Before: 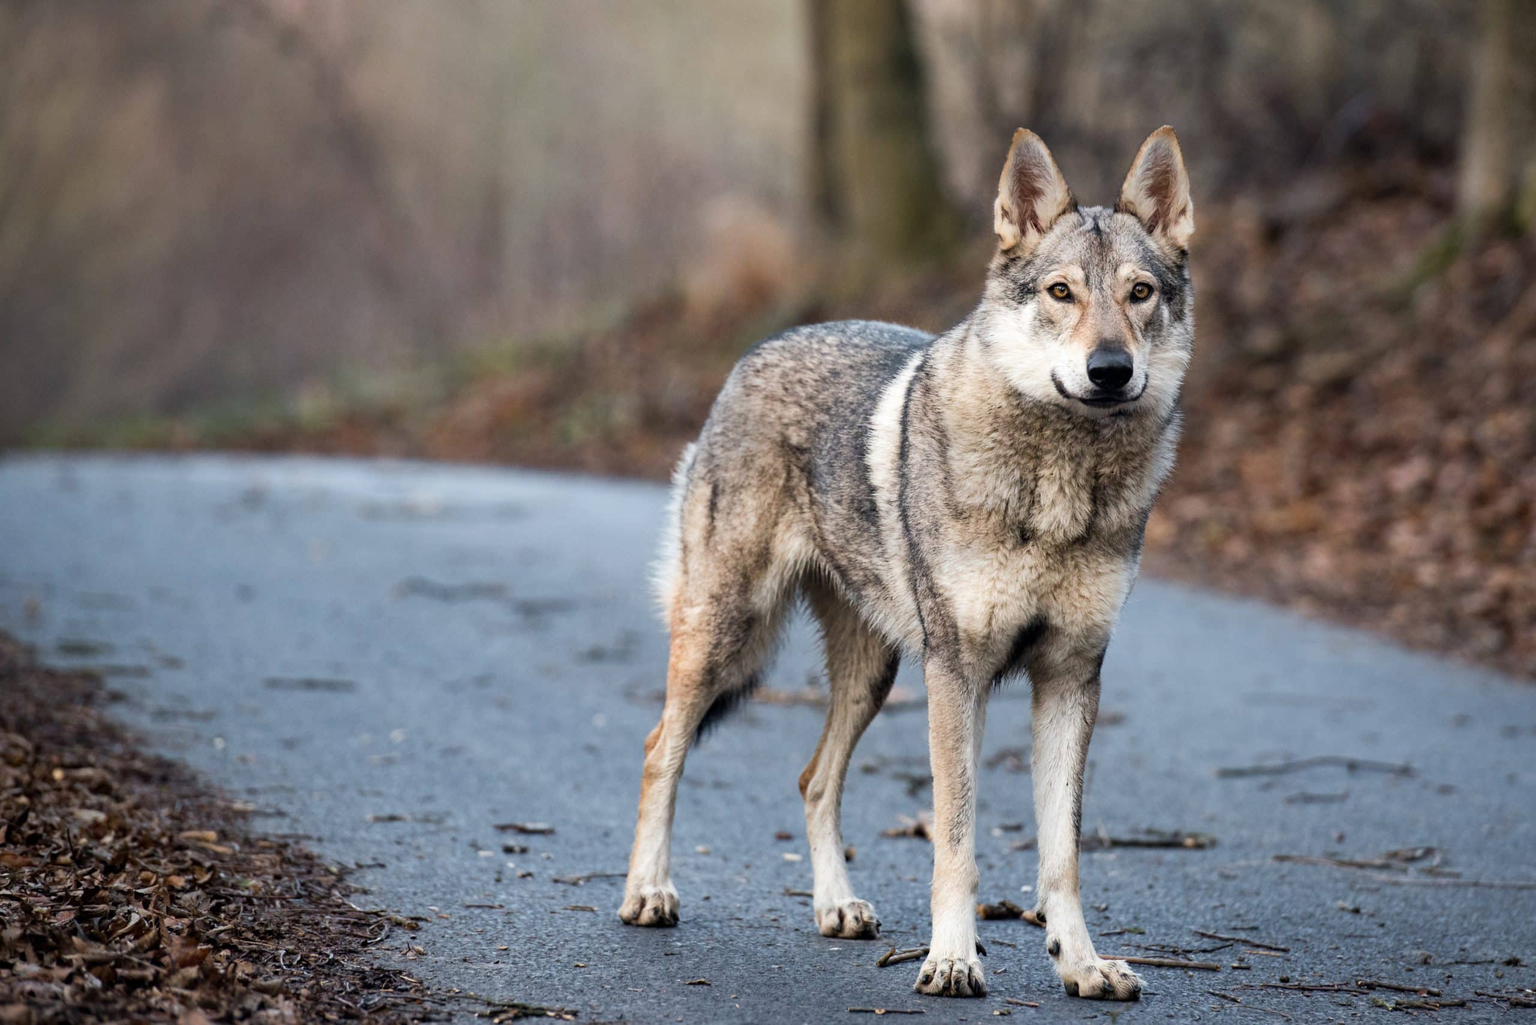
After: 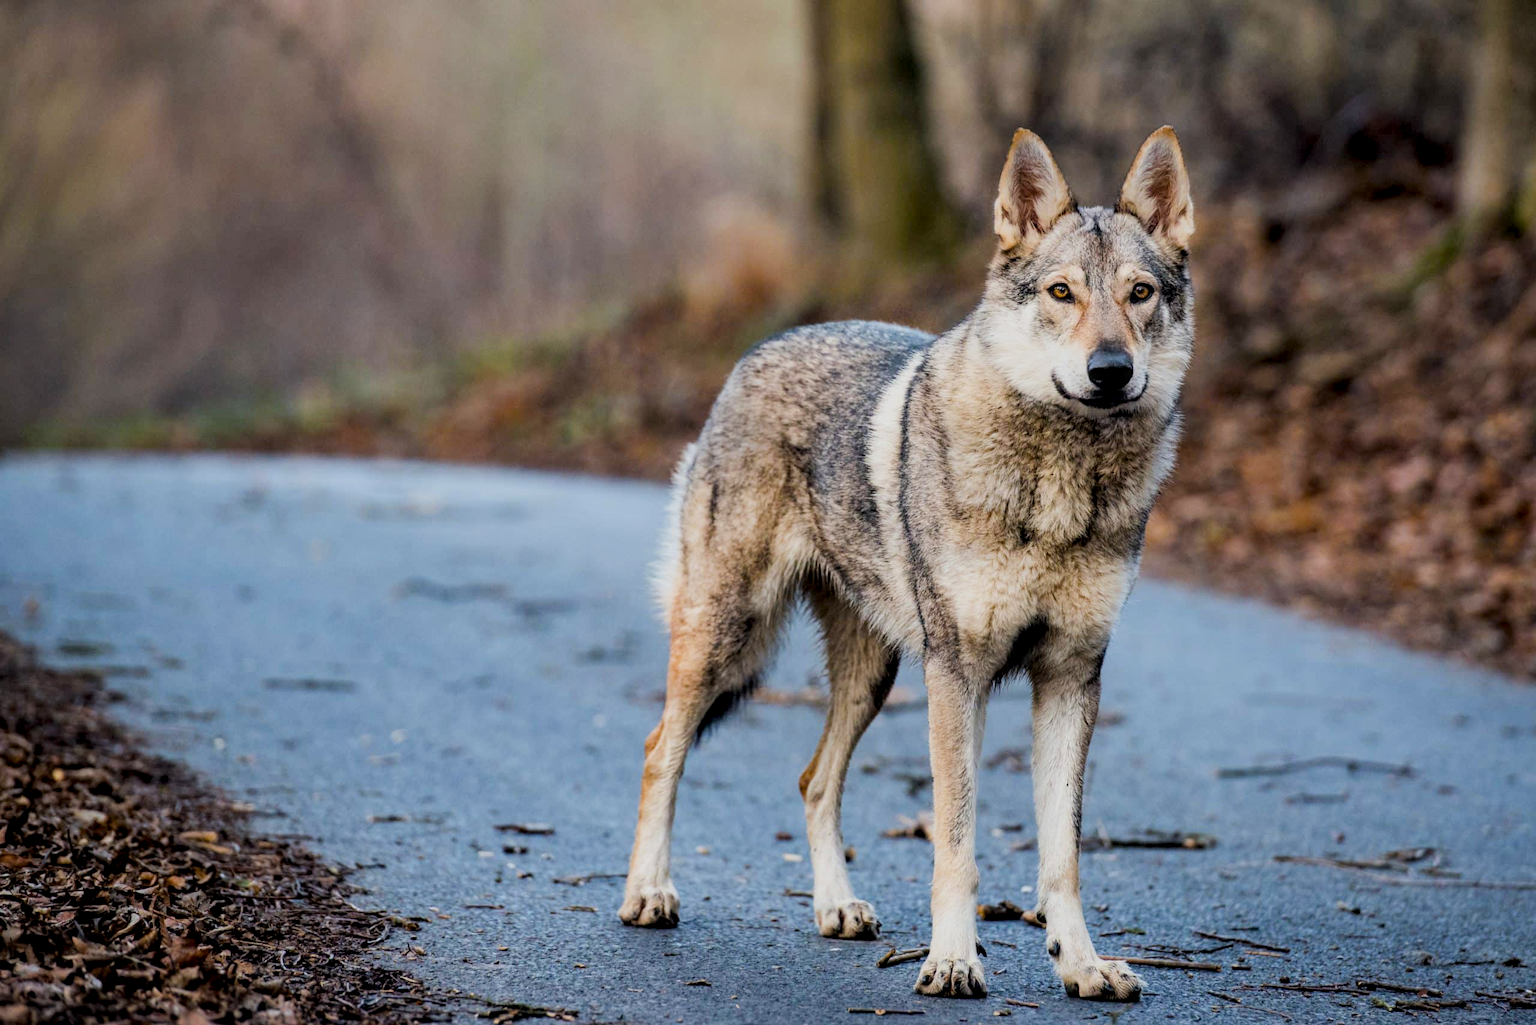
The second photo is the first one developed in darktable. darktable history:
filmic rgb: black relative exposure -7.65 EV, white relative exposure 4.56 EV, hardness 3.61
tone equalizer "mask blending: all purposes": on, module defaults
local contrast: detail 130%
color balance rgb: linear chroma grading › global chroma 15%, perceptual saturation grading › global saturation 30%
color zones: curves: ch0 [(0.068, 0.464) (0.25, 0.5) (0.48, 0.508) (0.75, 0.536) (0.886, 0.476) (0.967, 0.456)]; ch1 [(0.066, 0.456) (0.25, 0.5) (0.616, 0.508) (0.746, 0.56) (0.934, 0.444)]
